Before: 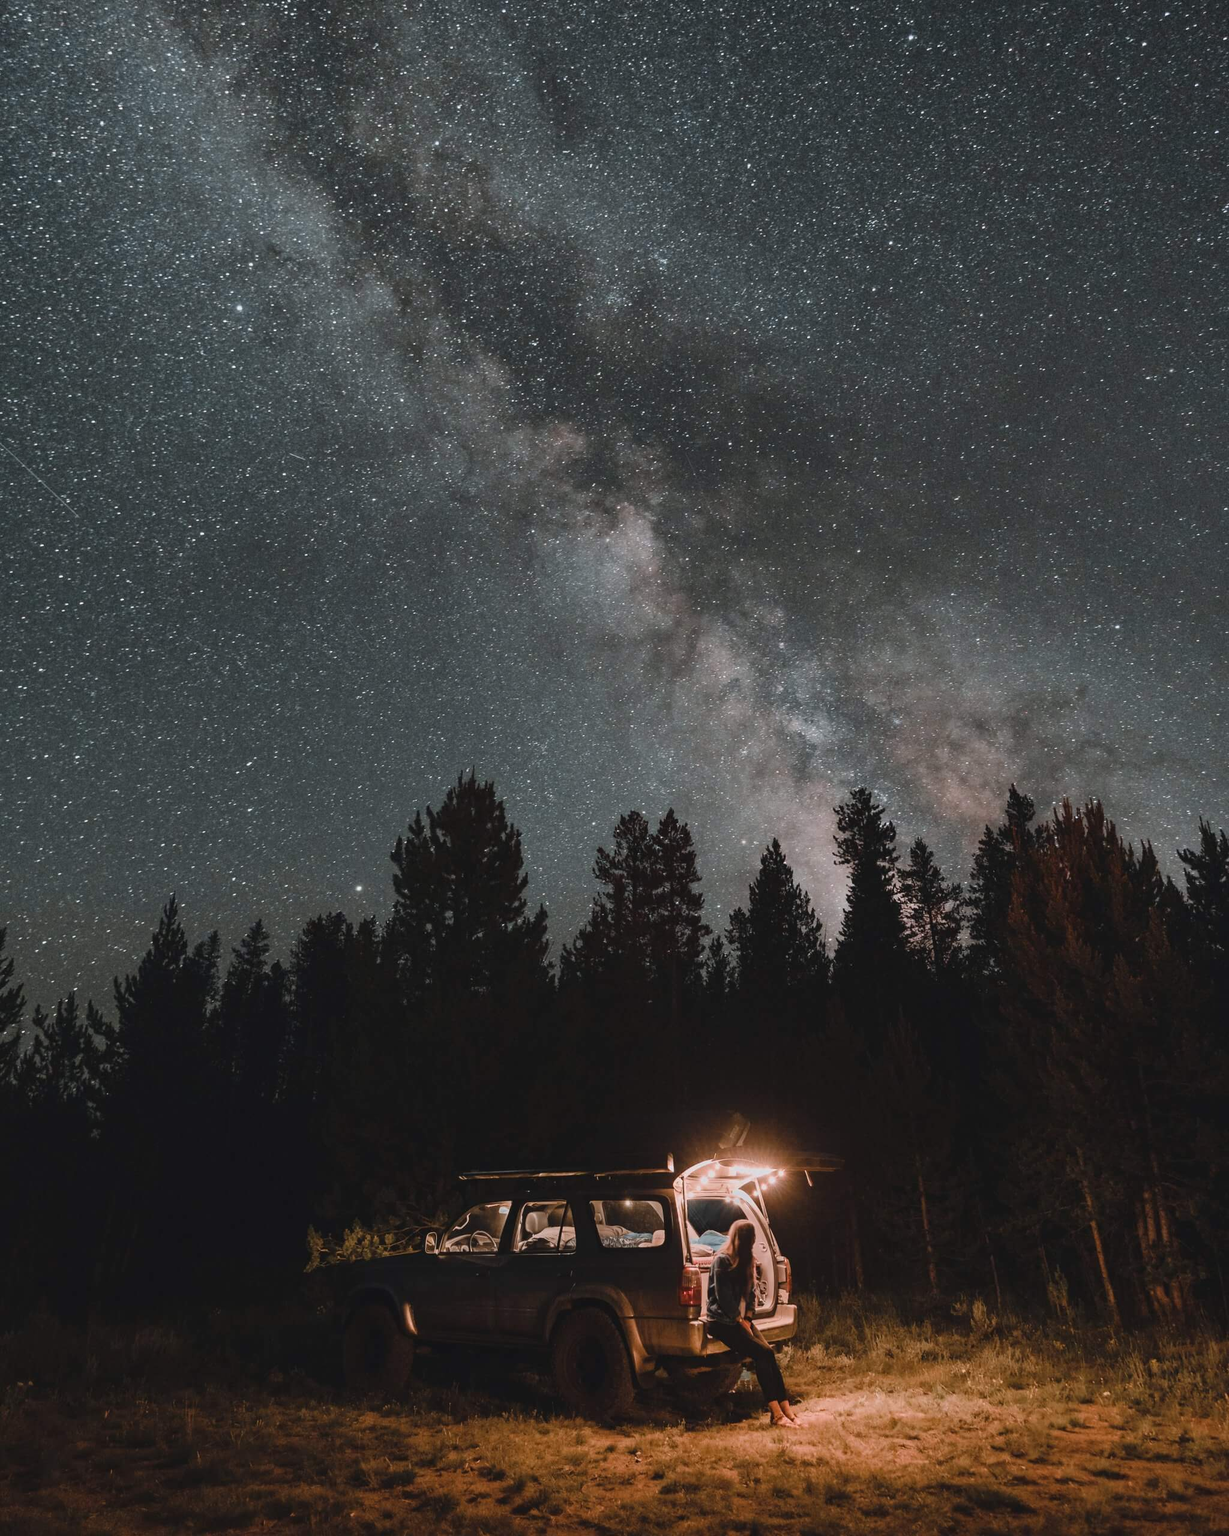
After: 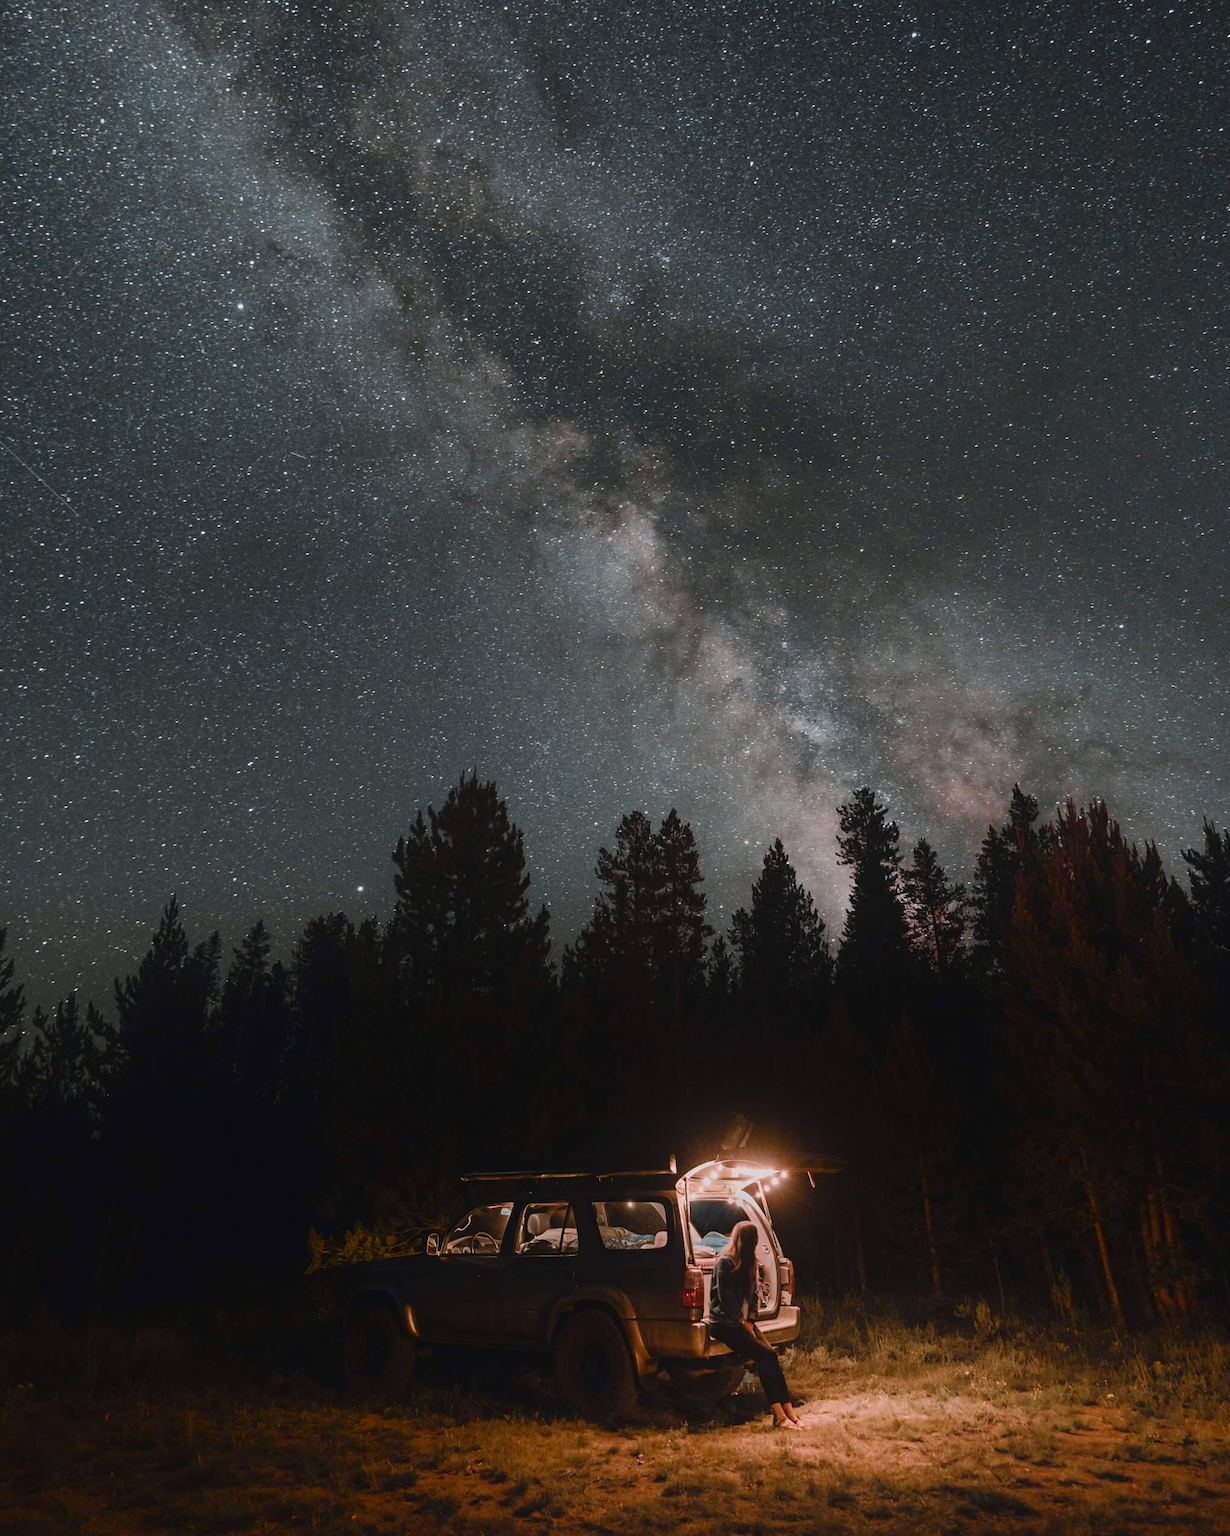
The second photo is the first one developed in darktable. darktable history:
crop: top 0.234%, bottom 0.099%
shadows and highlights: shadows -41.59, highlights 63.71, soften with gaussian
